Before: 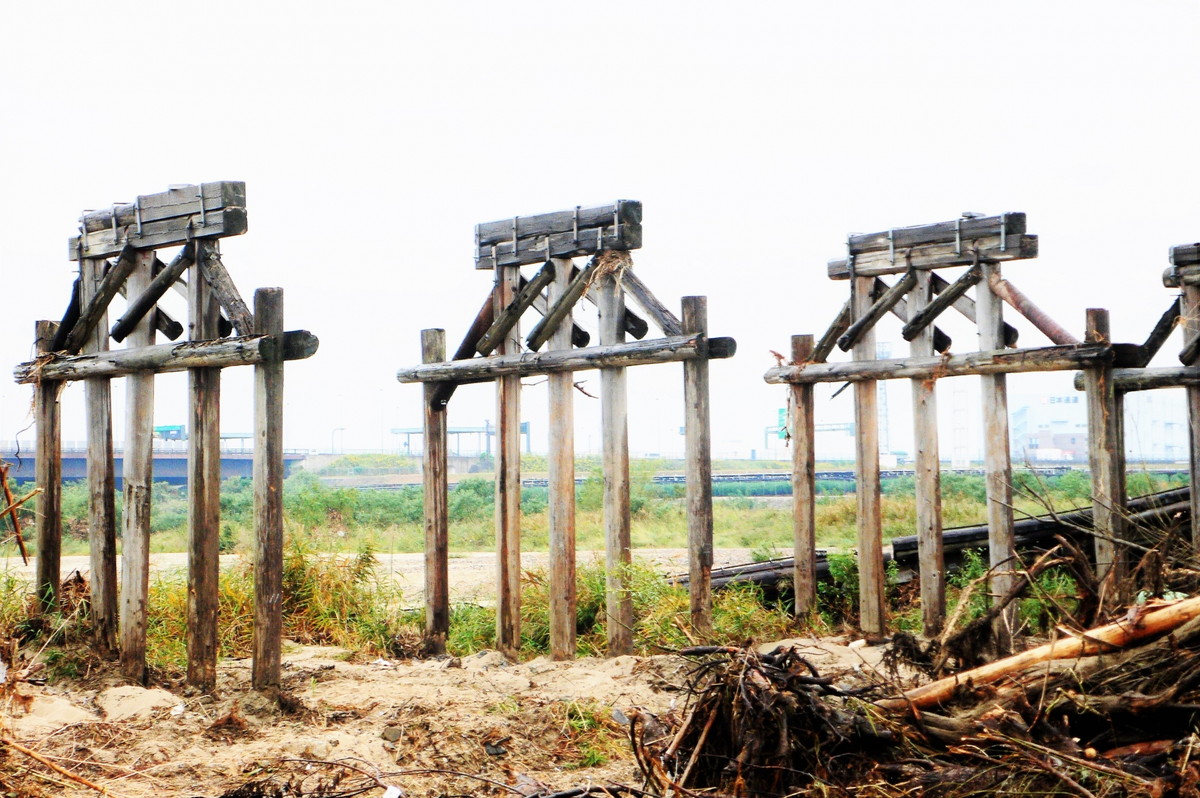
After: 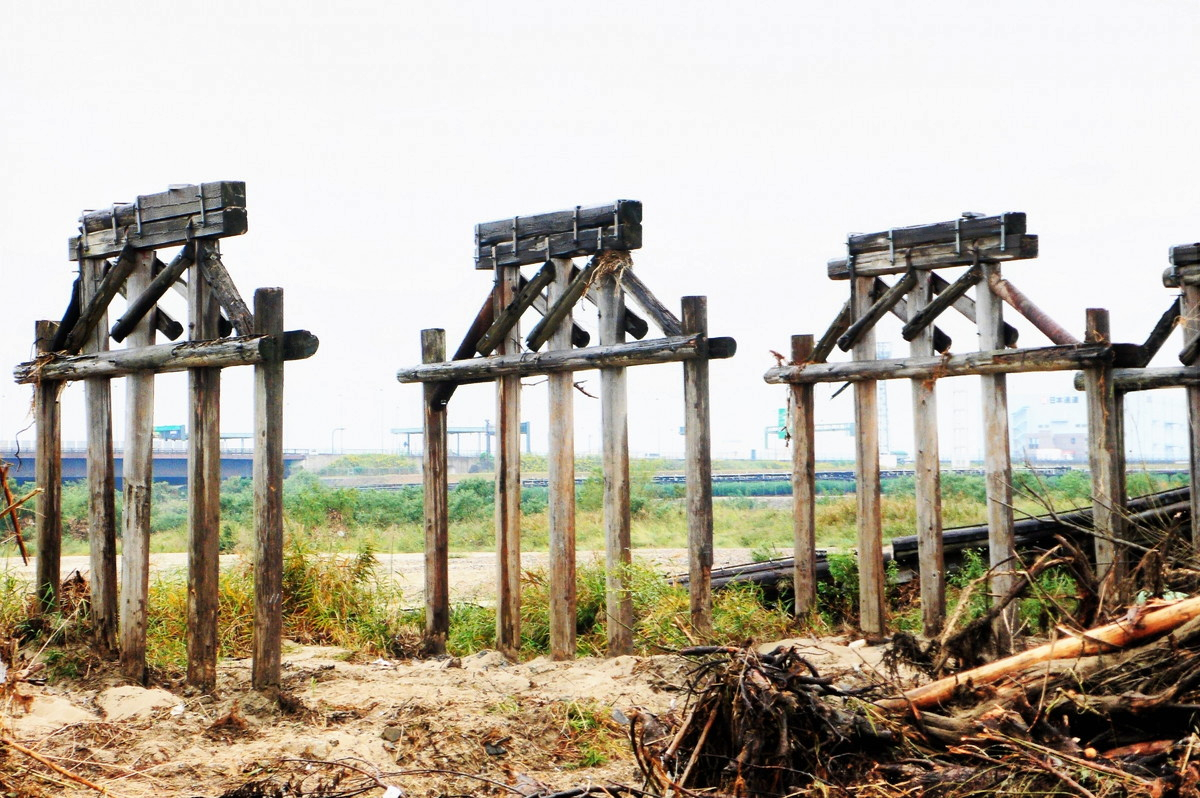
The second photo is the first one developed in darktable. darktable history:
shadows and highlights: shadows 60.71, soften with gaussian
base curve: preserve colors none
